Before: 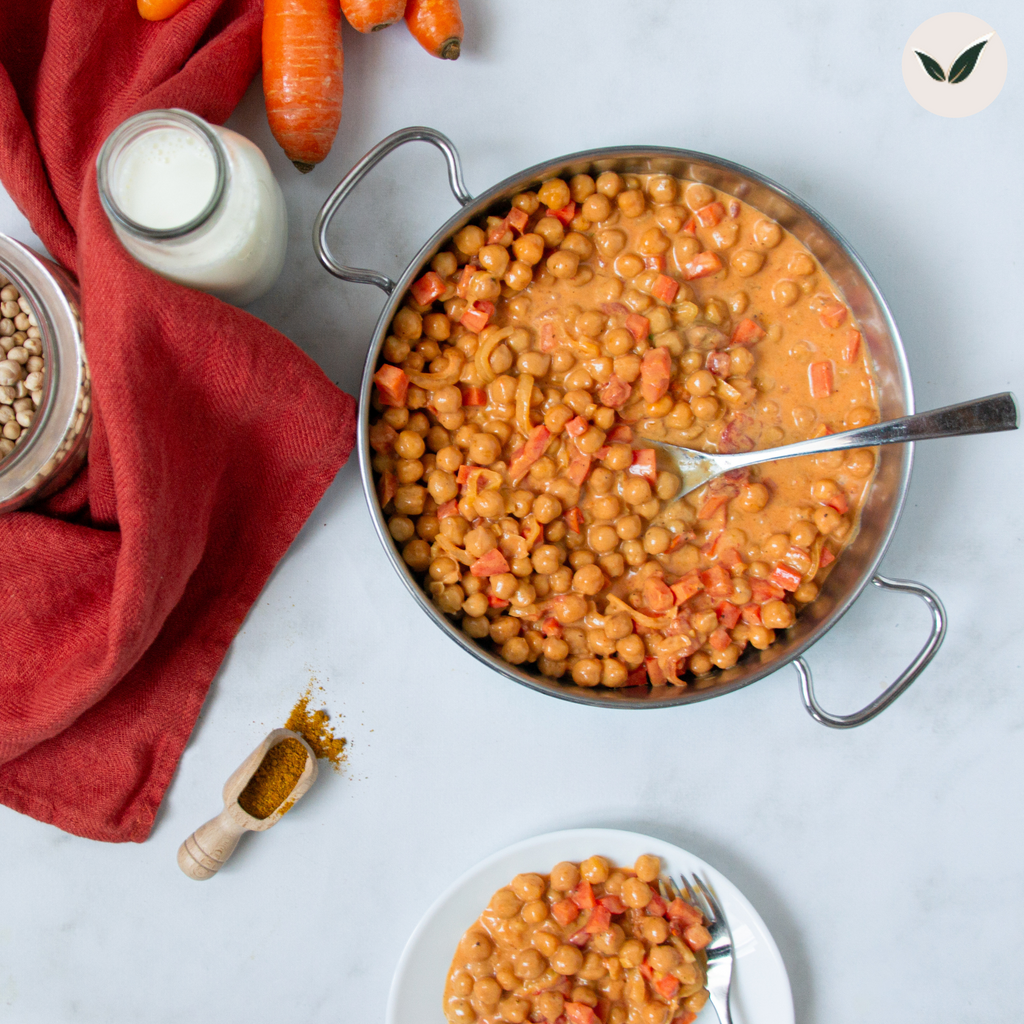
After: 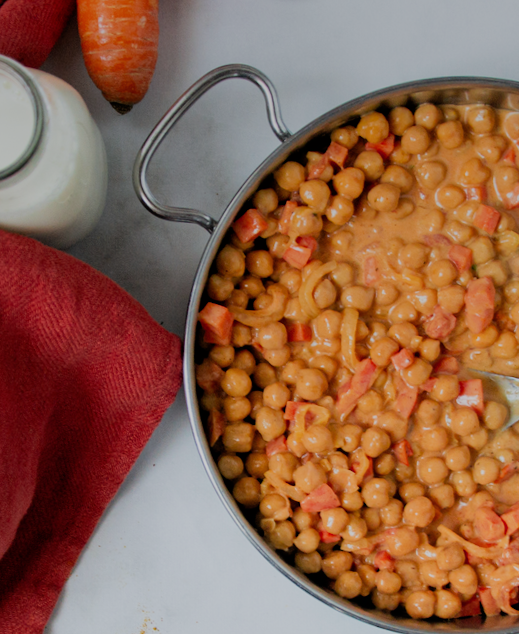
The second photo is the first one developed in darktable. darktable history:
graduated density: on, module defaults
rotate and perspective: rotation -1.77°, lens shift (horizontal) 0.004, automatic cropping off
filmic rgb: black relative exposure -6.98 EV, white relative exposure 5.63 EV, hardness 2.86
crop: left 17.835%, top 7.675%, right 32.881%, bottom 32.213%
